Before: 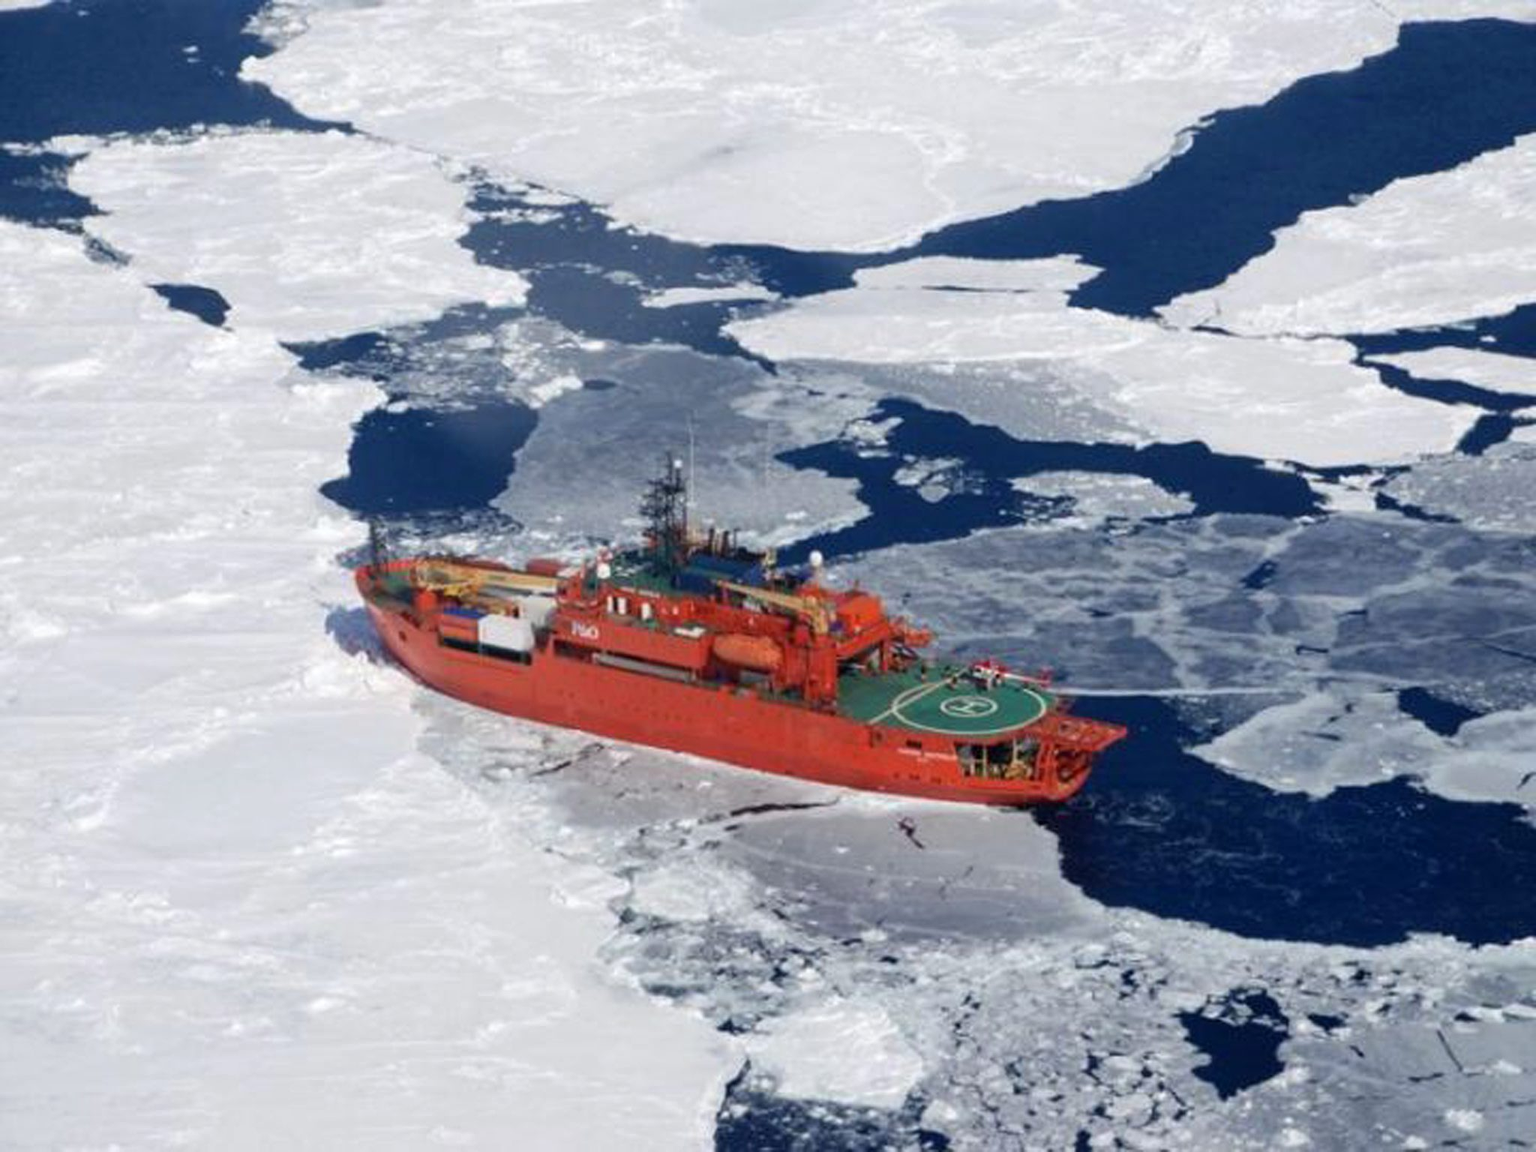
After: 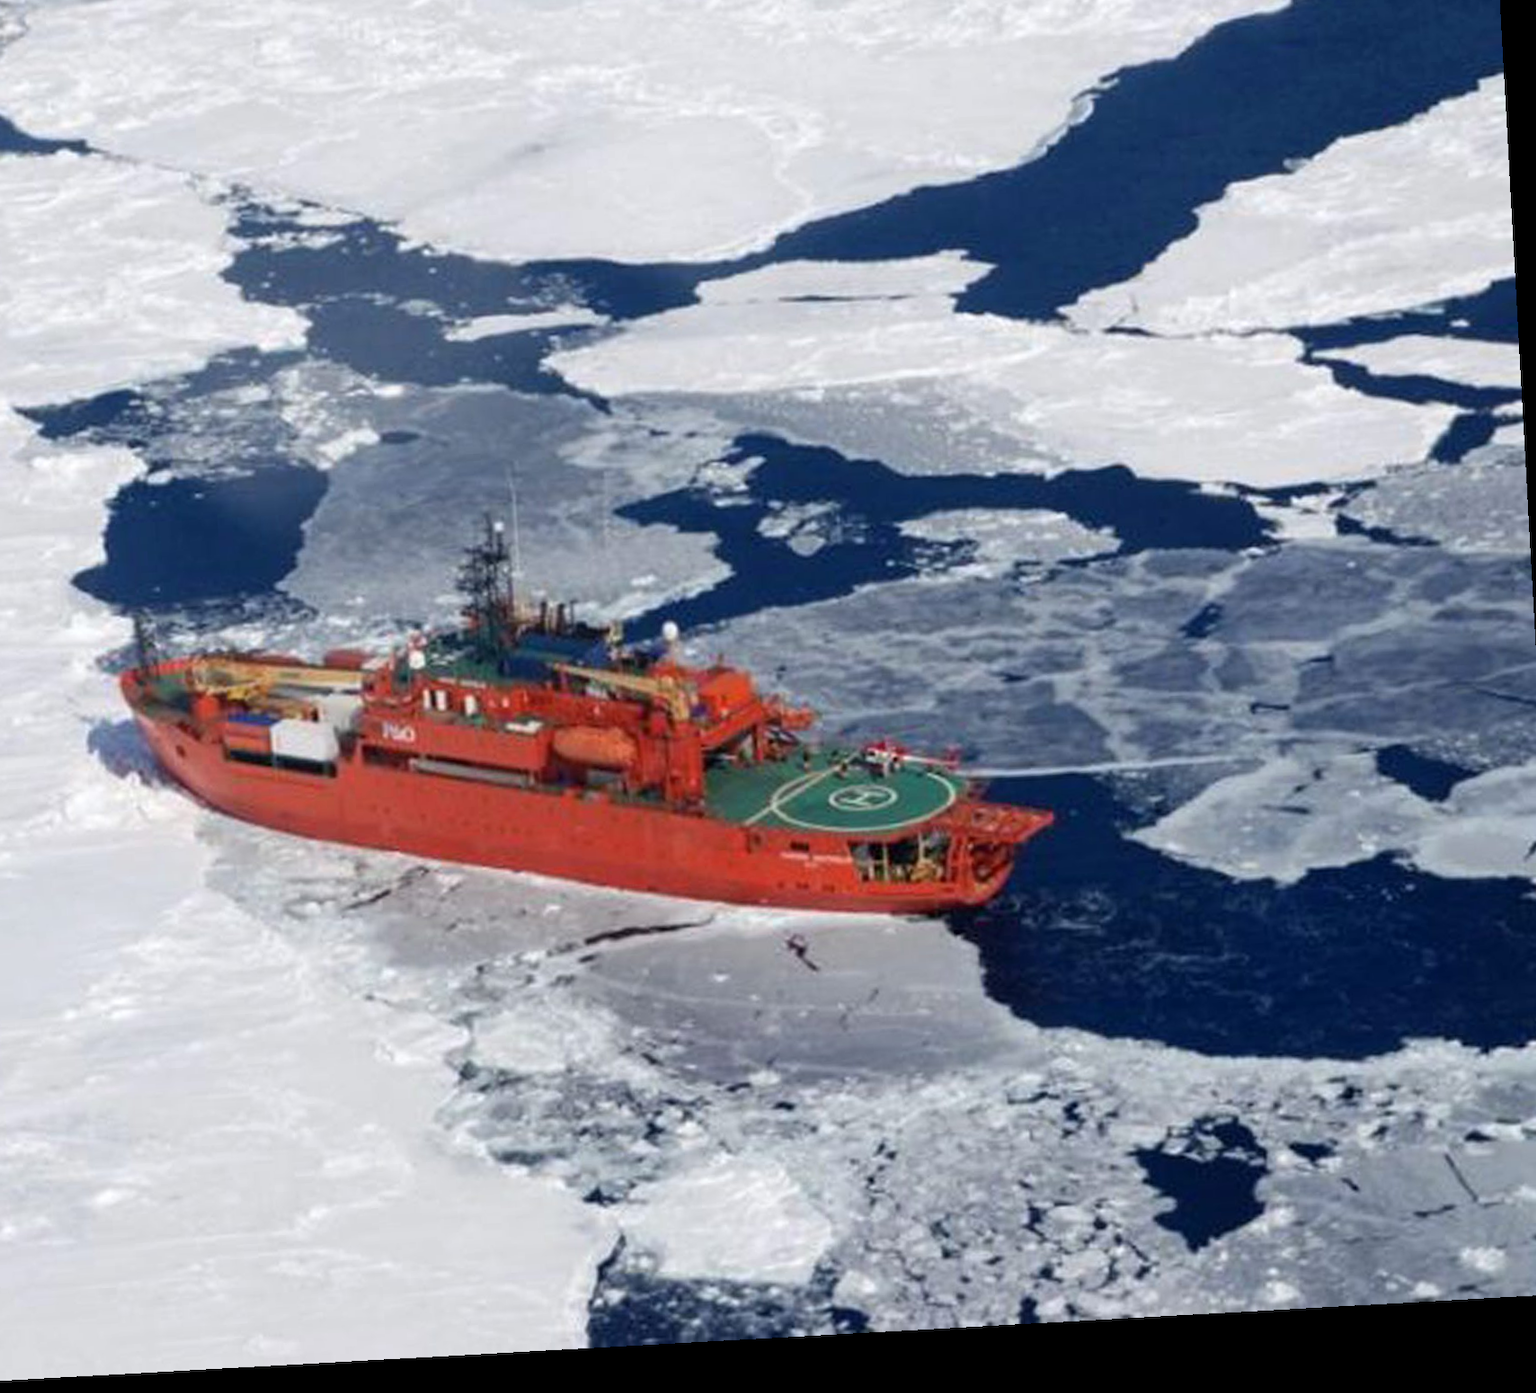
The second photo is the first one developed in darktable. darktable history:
rotate and perspective: rotation -3.18°, automatic cropping off
crop and rotate: left 17.959%, top 5.771%, right 1.742%
